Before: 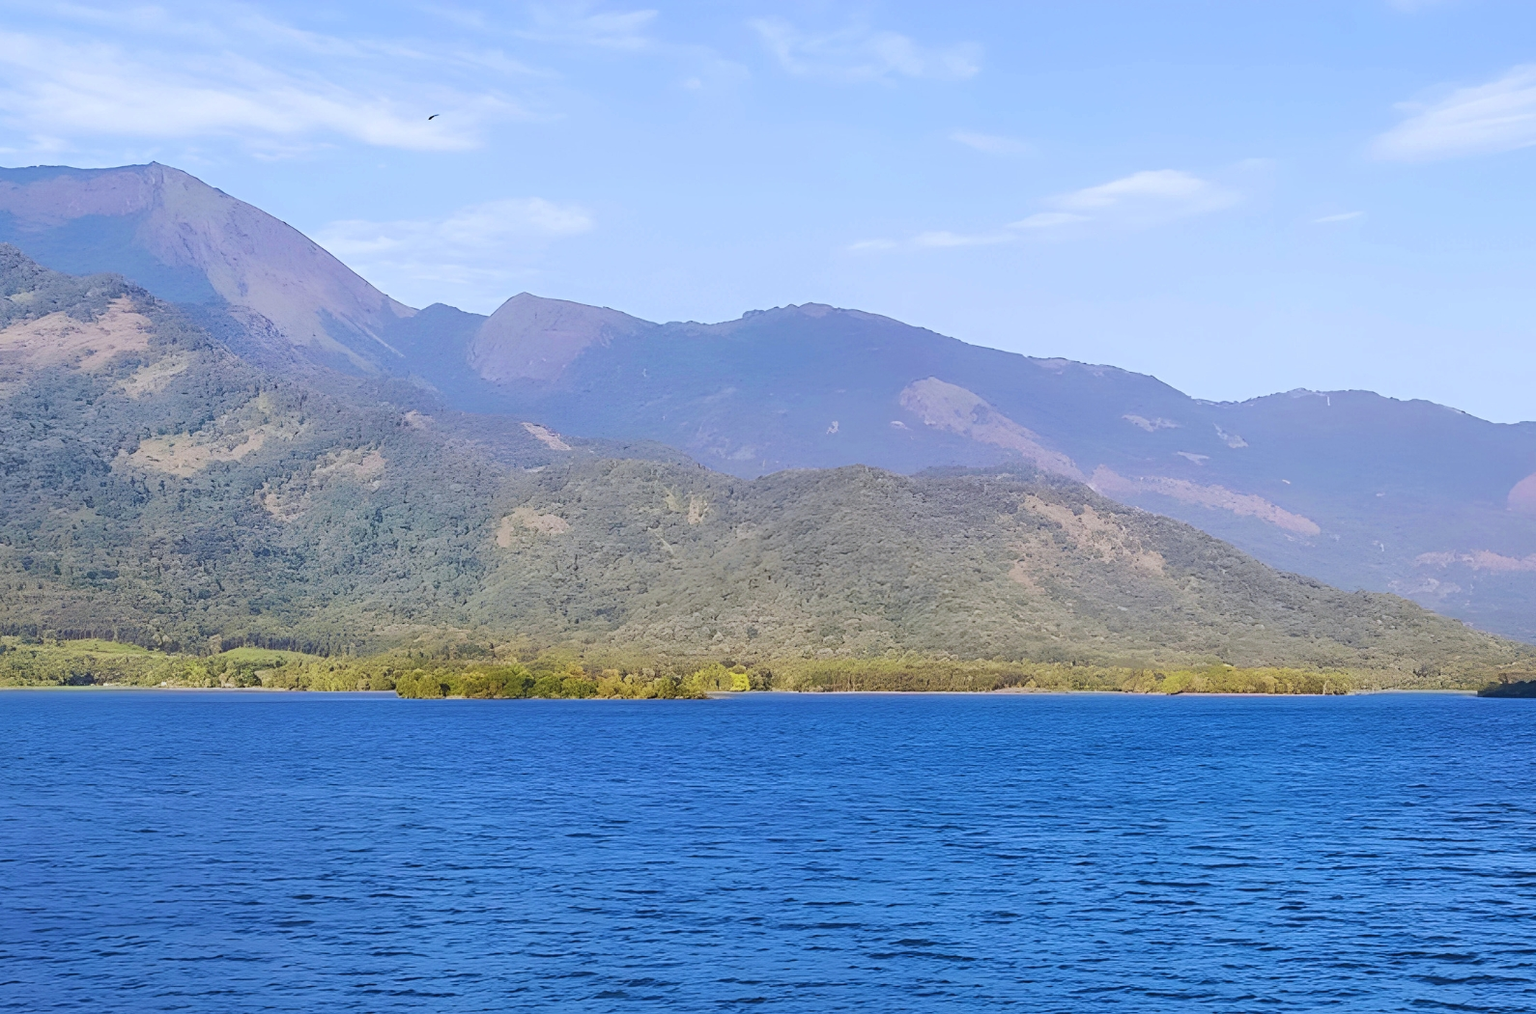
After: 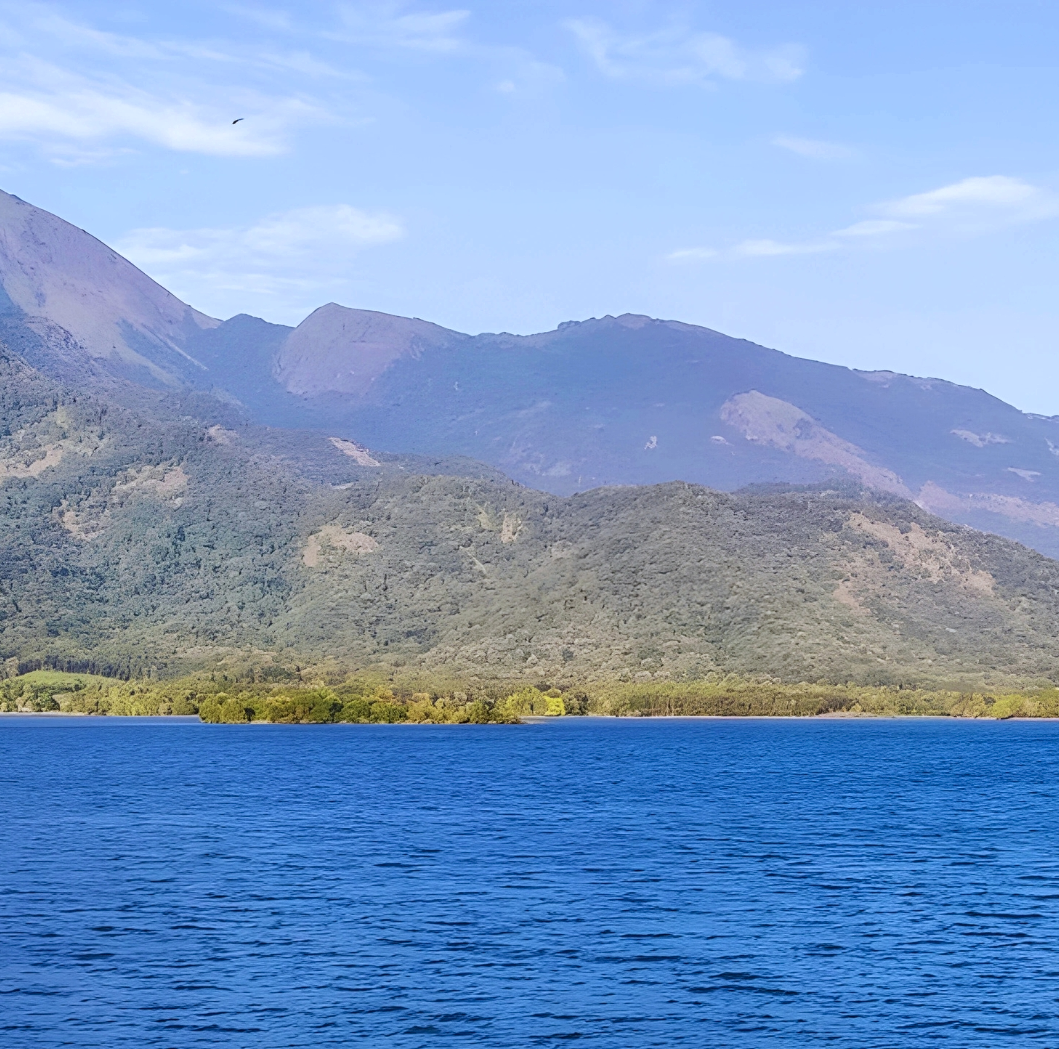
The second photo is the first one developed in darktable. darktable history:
crop and rotate: left 13.342%, right 19.991%
exposure: exposure -0.01 EV, compensate highlight preservation false
local contrast: on, module defaults
